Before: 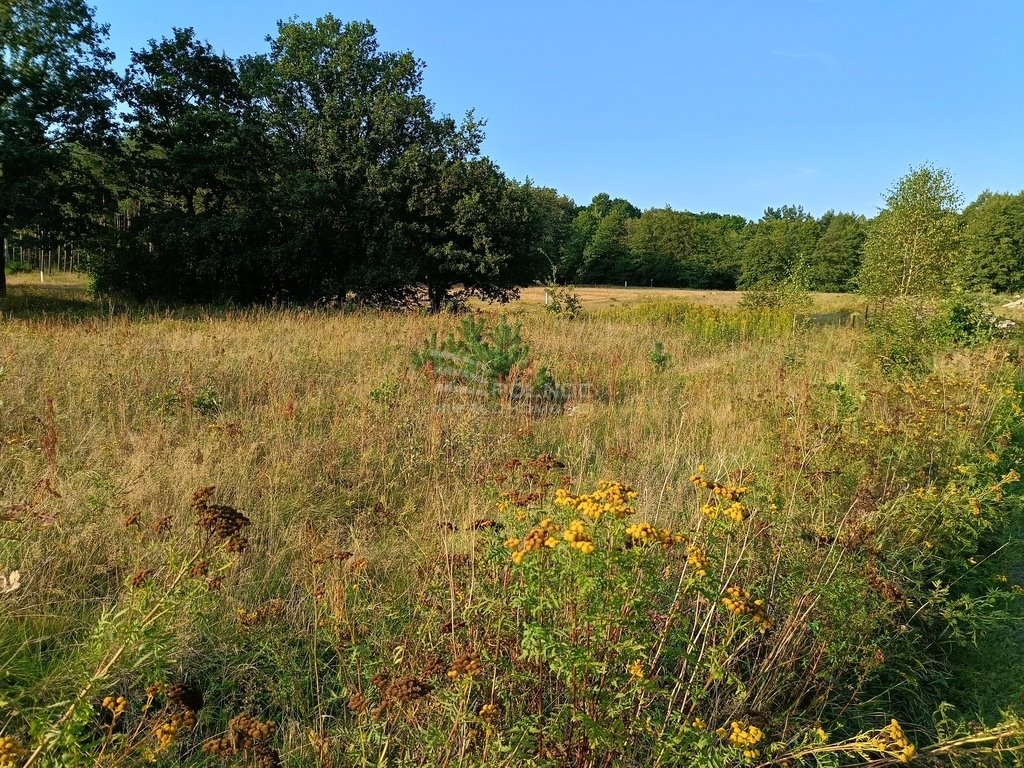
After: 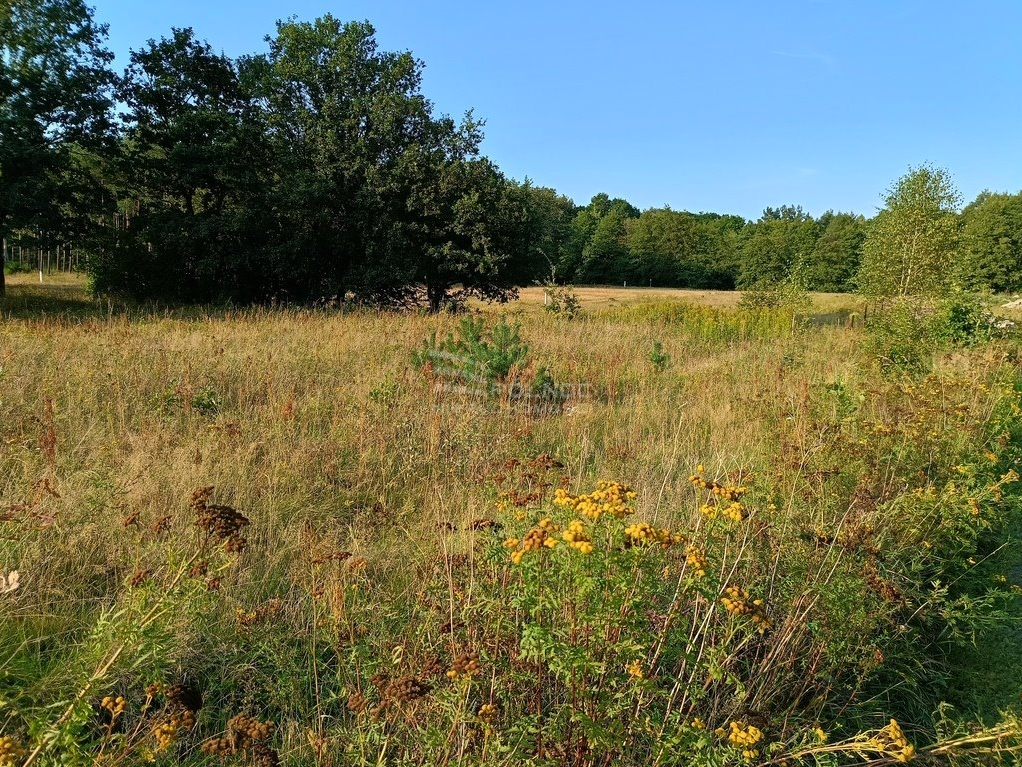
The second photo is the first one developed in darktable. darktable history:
tone equalizer: mask exposure compensation -0.498 EV
crop and rotate: left 0.191%, bottom 0.013%
